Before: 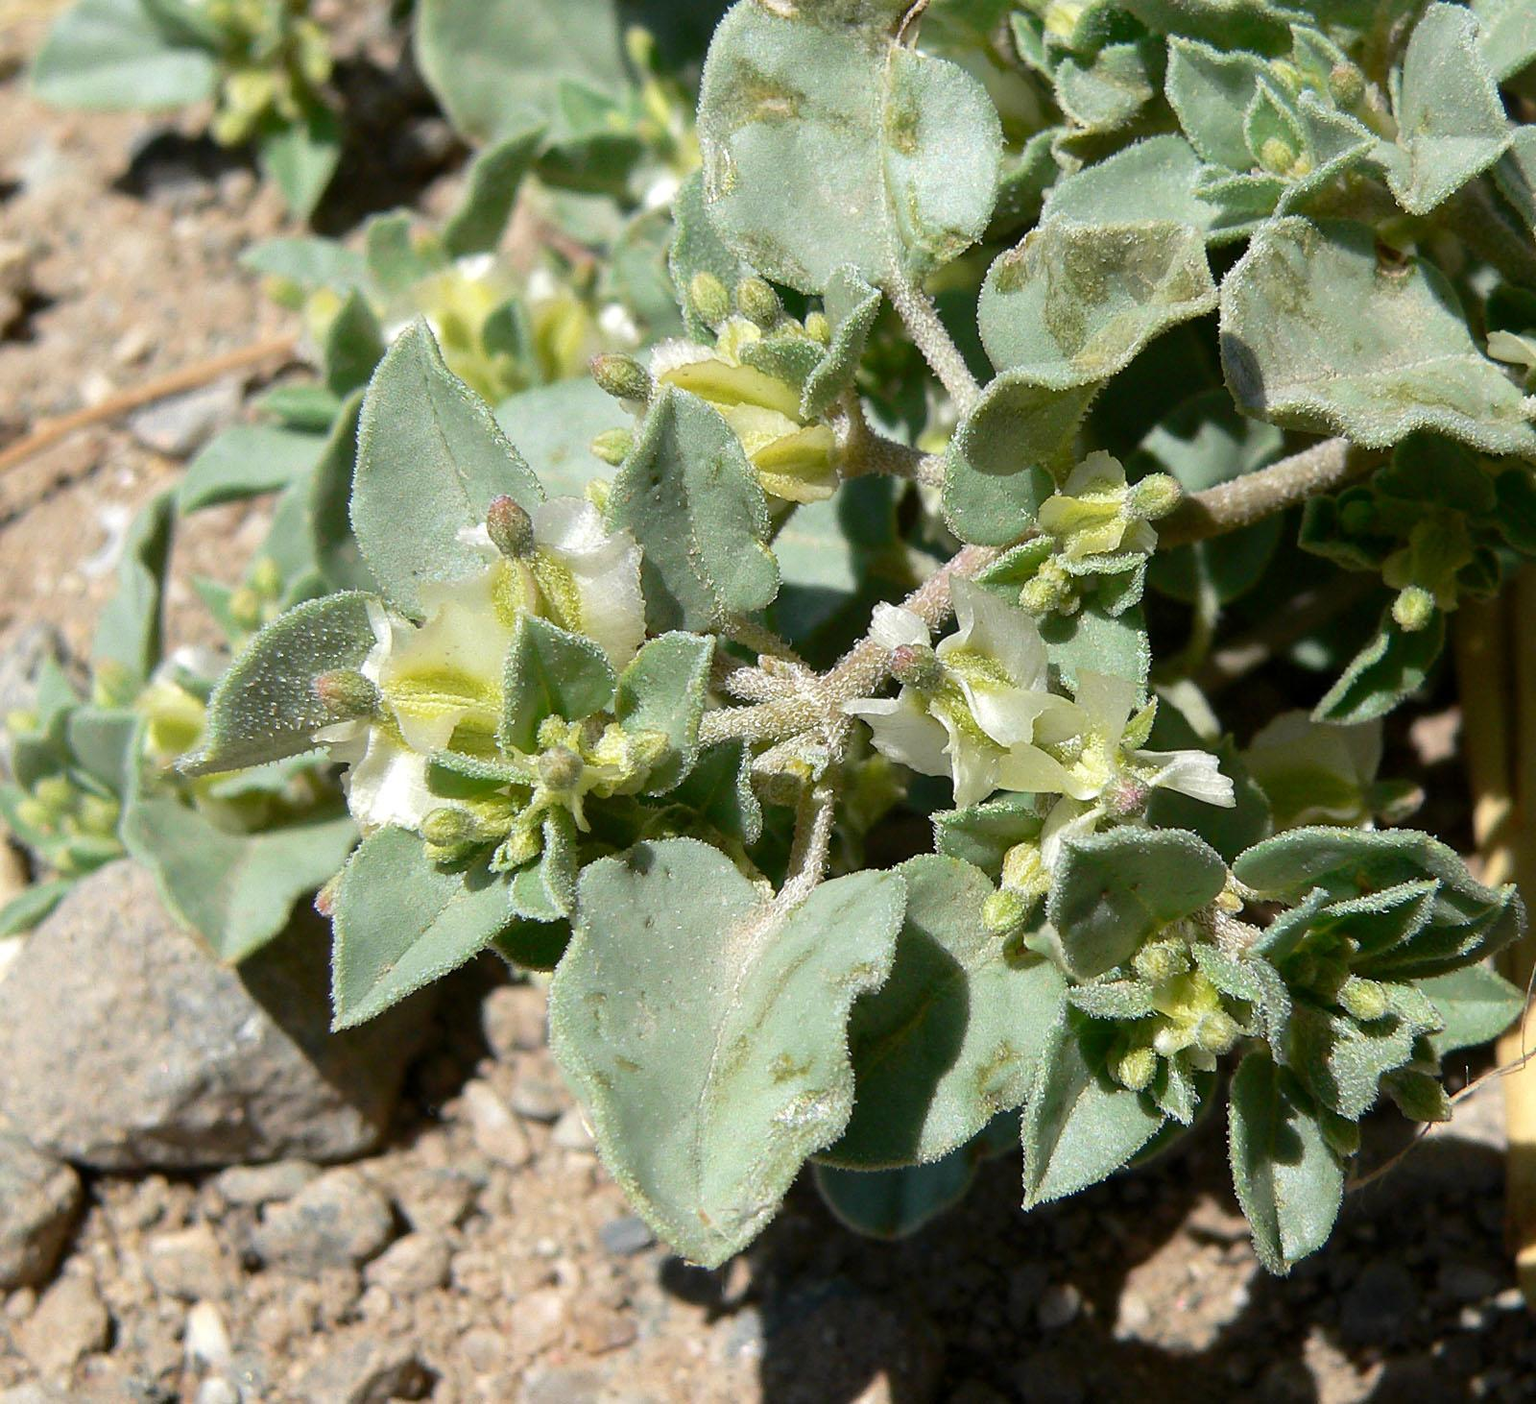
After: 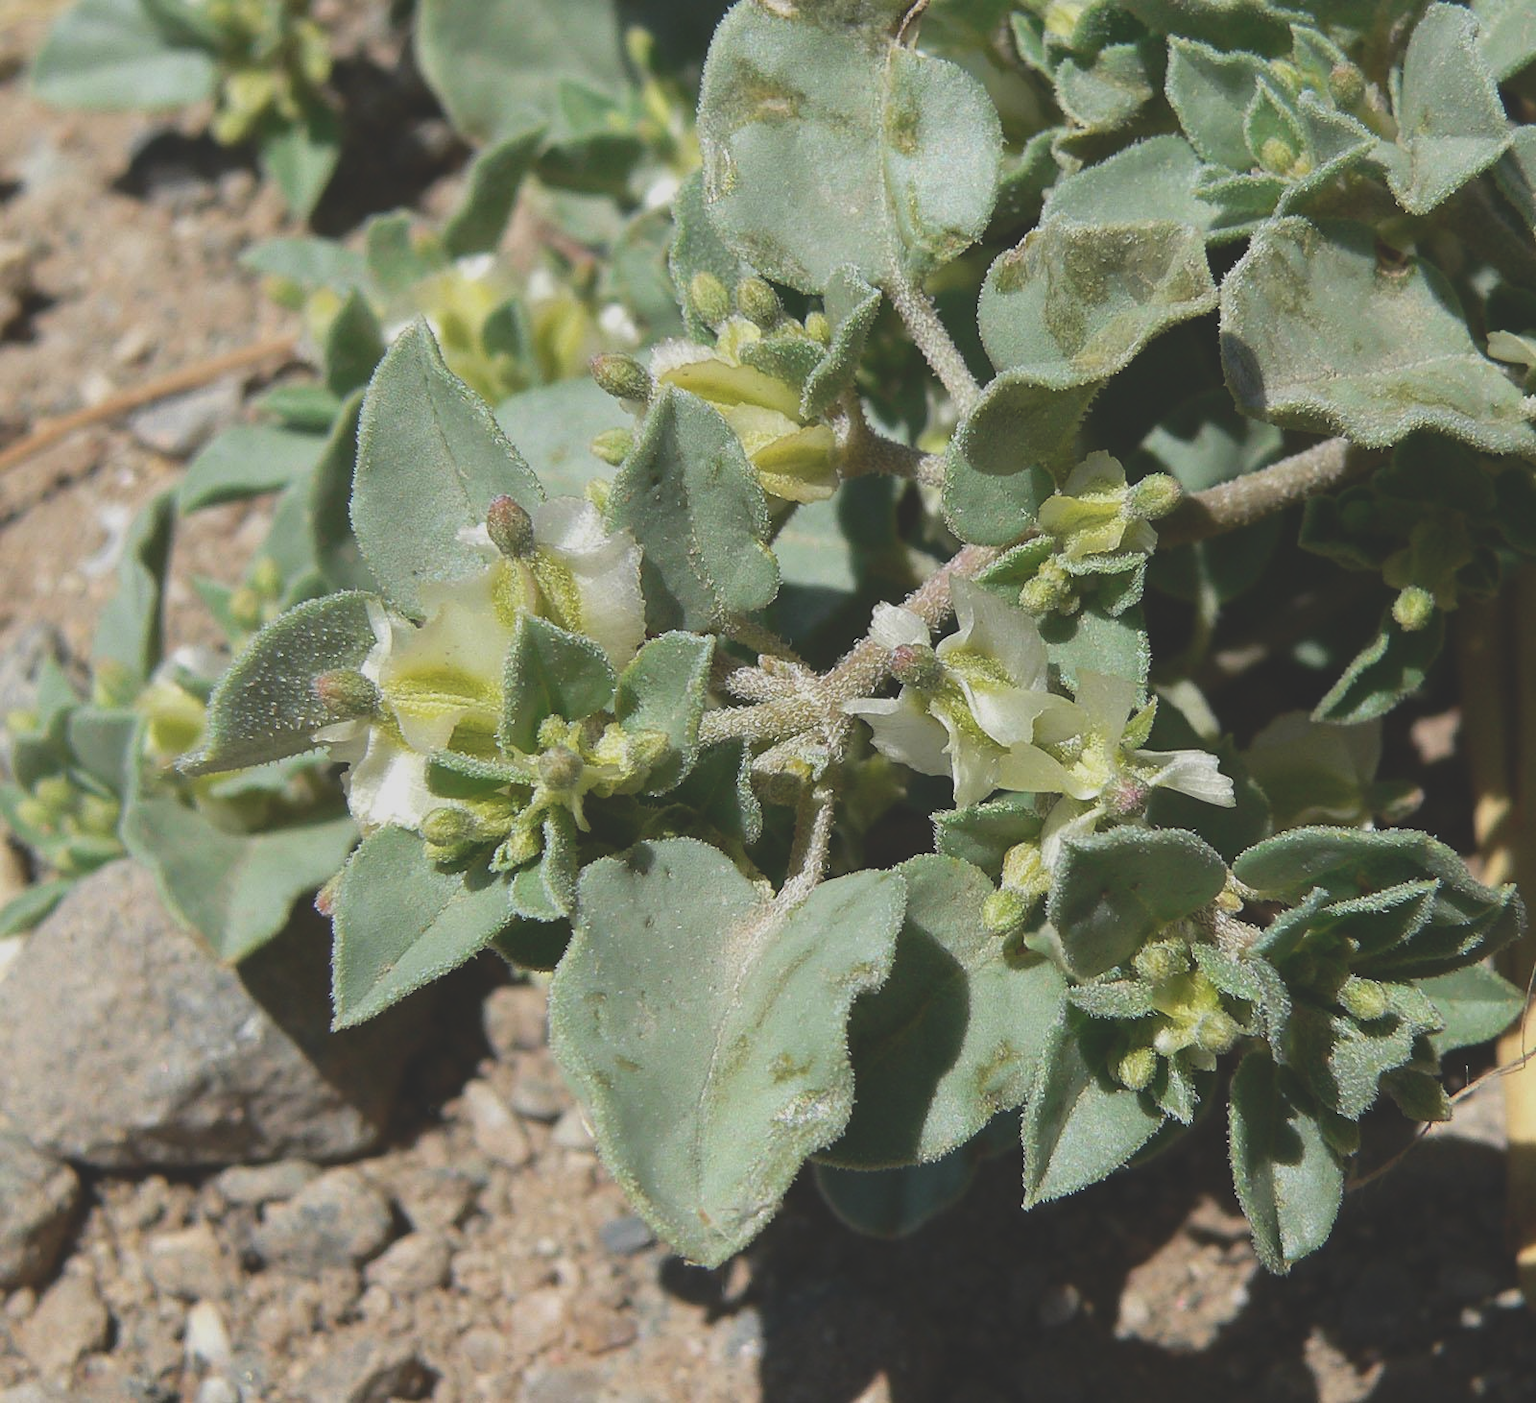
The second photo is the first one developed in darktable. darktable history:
exposure: black level correction -0.034, exposure -0.497 EV, compensate highlight preservation false
